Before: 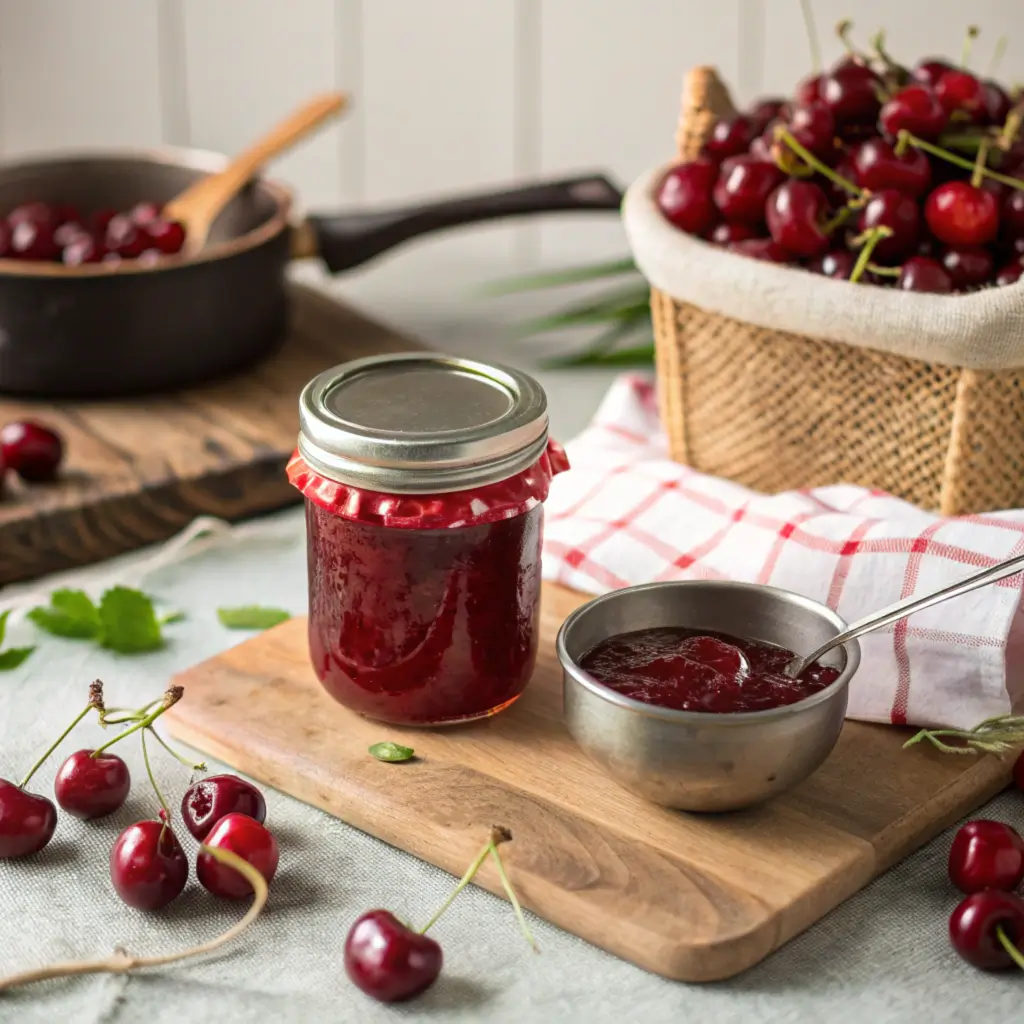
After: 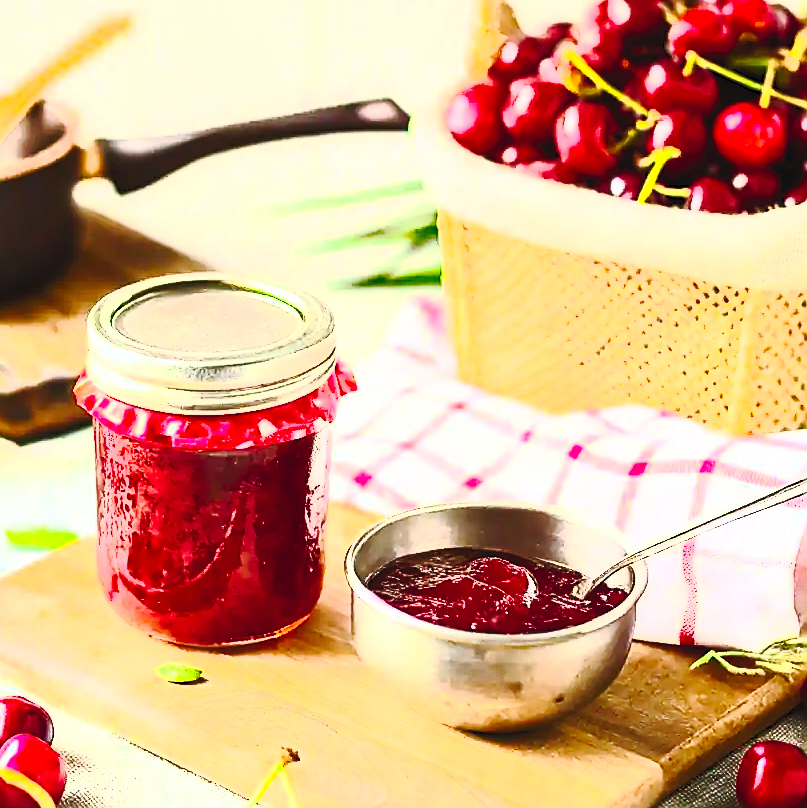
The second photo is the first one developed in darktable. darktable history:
sharpen: radius 1.398, amount 1.256, threshold 0.749
crop and rotate: left 20.777%, top 7.717%, right 0.335%, bottom 13.356%
tone curve: curves: ch0 [(0, 0) (0.003, 0.026) (0.011, 0.03) (0.025, 0.038) (0.044, 0.046) (0.069, 0.055) (0.1, 0.075) (0.136, 0.114) (0.177, 0.158) (0.224, 0.215) (0.277, 0.296) (0.335, 0.386) (0.399, 0.479) (0.468, 0.568) (0.543, 0.637) (0.623, 0.707) (0.709, 0.773) (0.801, 0.834) (0.898, 0.896) (1, 1)], preserve colors none
base curve: curves: ch0 [(0, 0) (0.028, 0.03) (0.121, 0.232) (0.46, 0.748) (0.859, 0.968) (1, 1)]
contrast brightness saturation: contrast 0.985, brightness 0.993, saturation 0.987
tone equalizer: -8 EV -0.412 EV, -7 EV -0.369 EV, -6 EV -0.333 EV, -5 EV -0.249 EV, -3 EV 0.201 EV, -2 EV 0.36 EV, -1 EV 0.396 EV, +0 EV 0.436 EV, edges refinement/feathering 500, mask exposure compensation -1.57 EV, preserve details no
